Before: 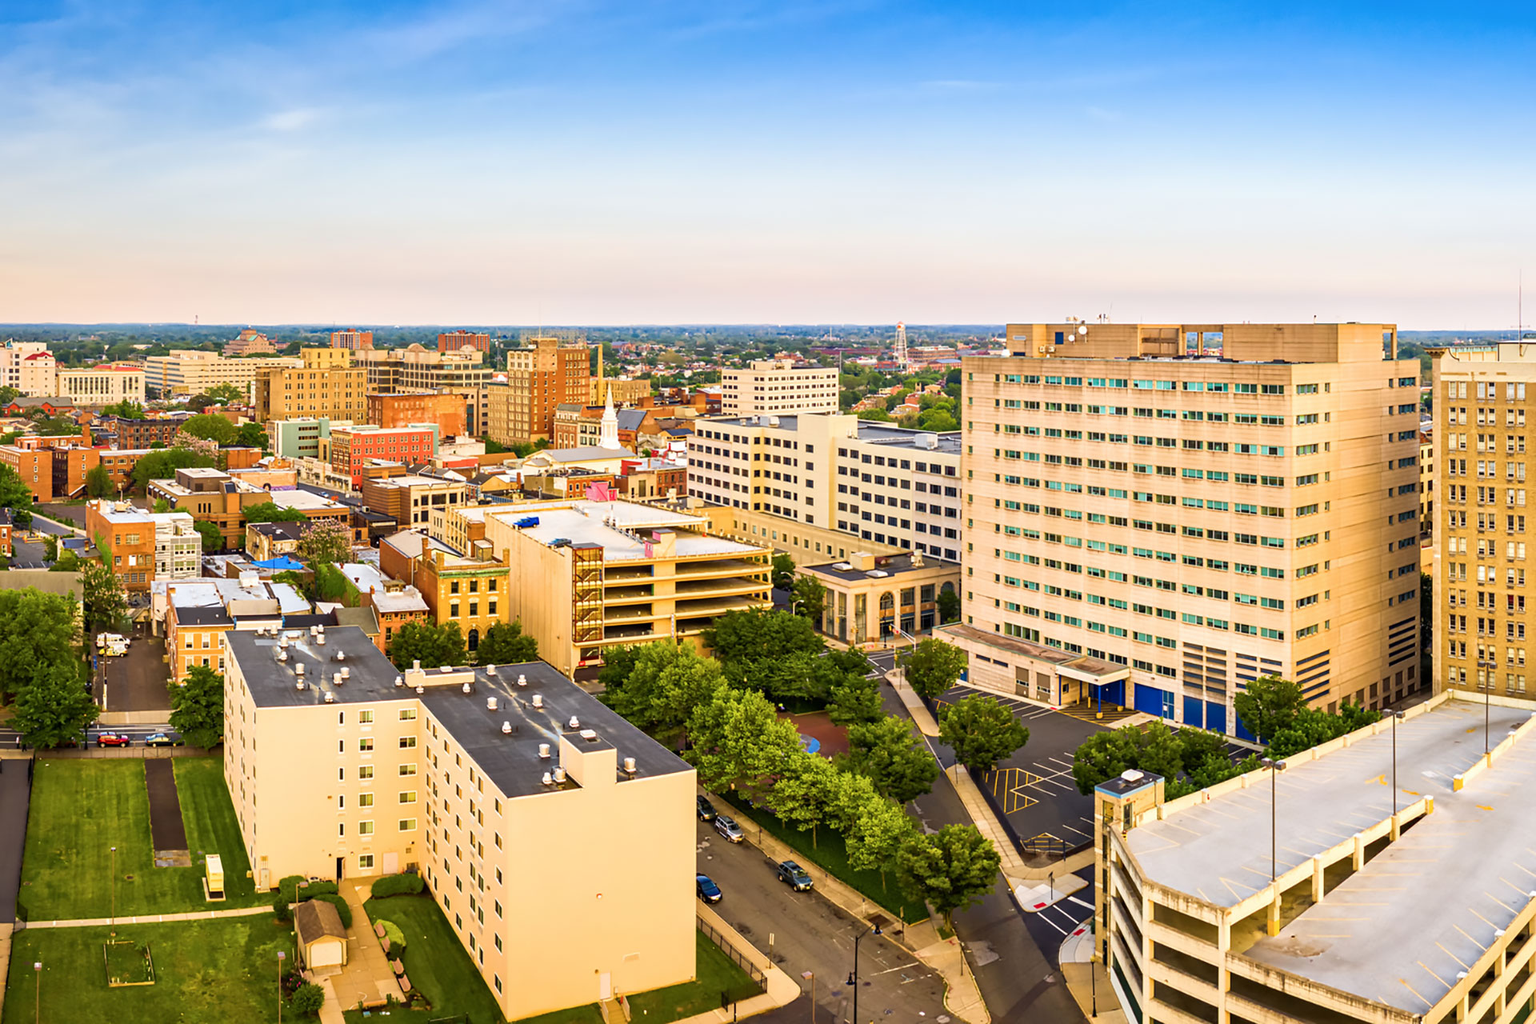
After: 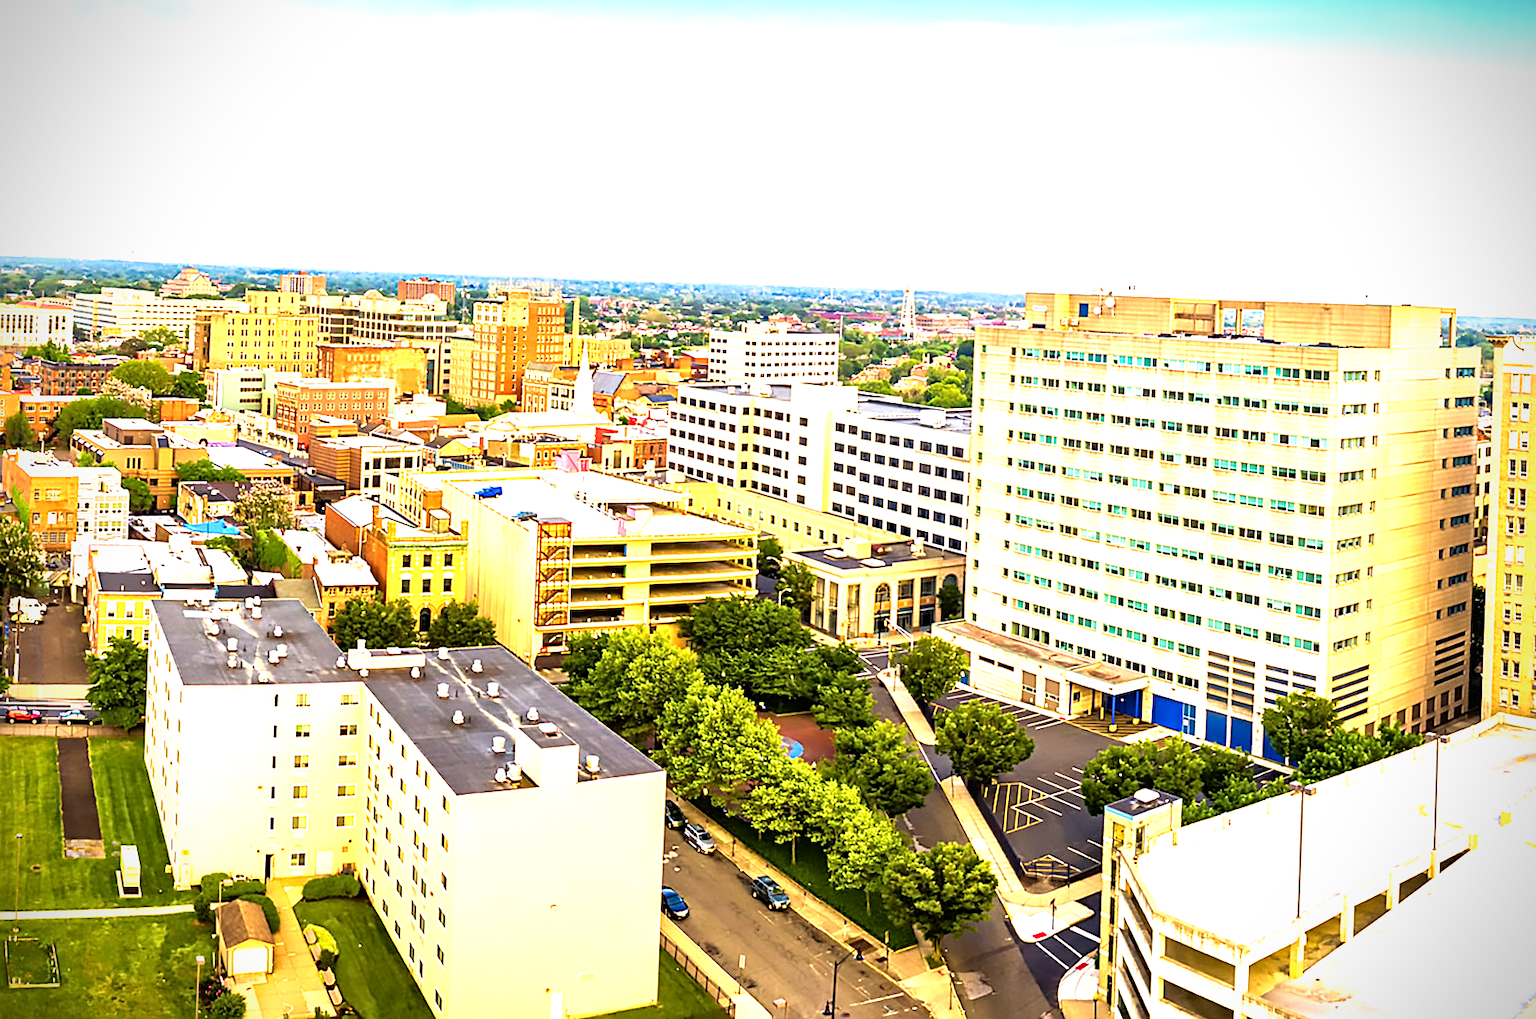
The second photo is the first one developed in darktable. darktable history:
crop and rotate: angle -2.08°, left 3.078%, top 4.319%, right 1.424%, bottom 0.663%
contrast brightness saturation: contrast 0.041, saturation 0.073
sharpen: on, module defaults
exposure: exposure 0.203 EV, compensate exposure bias true, compensate highlight preservation false
vignetting: saturation -0.003, dithering 8-bit output, unbound false
tone equalizer: -8 EV -1.09 EV, -7 EV -1.03 EV, -6 EV -0.857 EV, -5 EV -0.615 EV, -3 EV 0.566 EV, -2 EV 0.866 EV, -1 EV 1.01 EV, +0 EV 1.07 EV
velvia: on, module defaults
